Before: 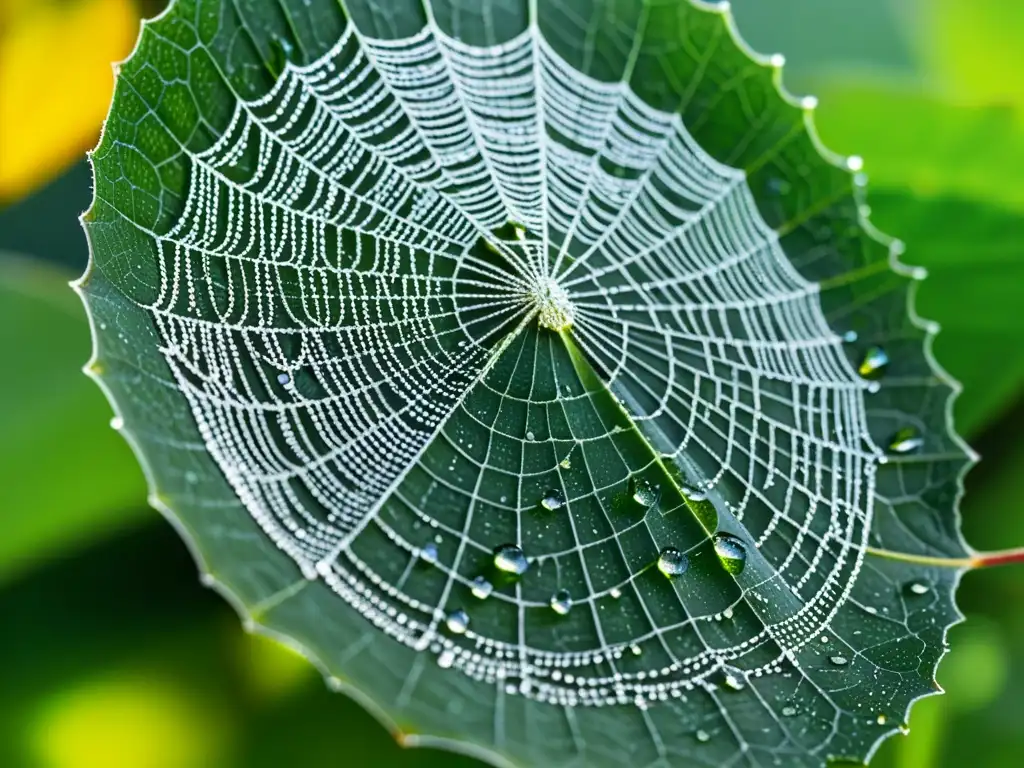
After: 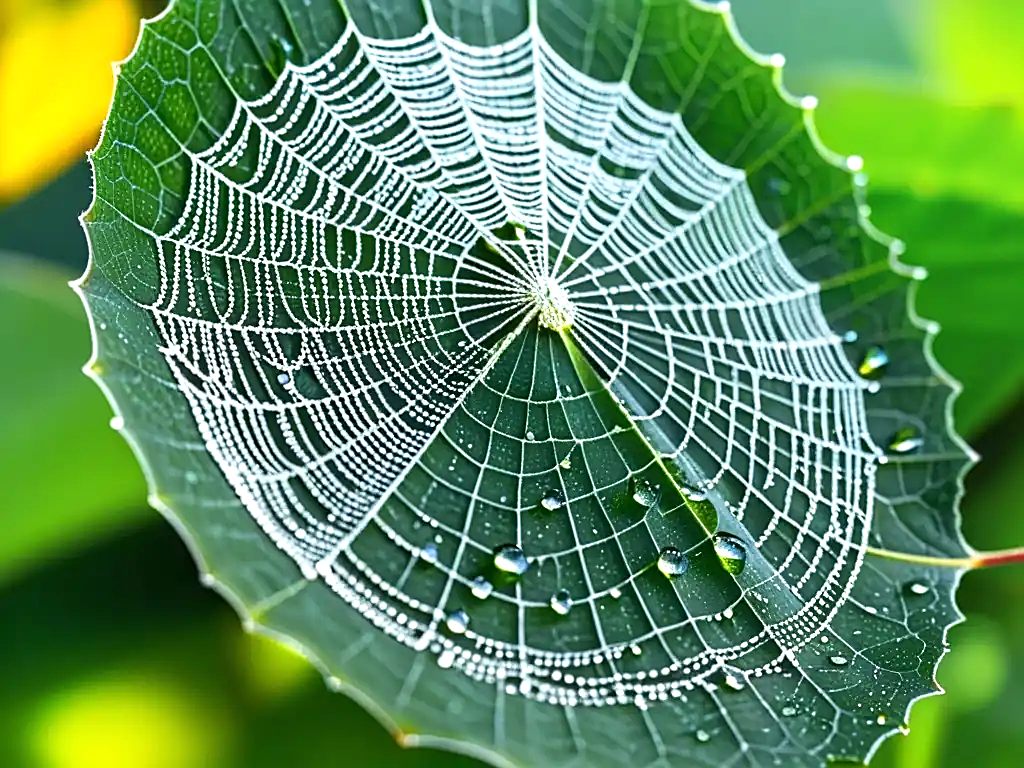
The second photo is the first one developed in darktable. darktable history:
exposure: black level correction 0, exposure 0.499 EV, compensate highlight preservation false
sharpen: on, module defaults
